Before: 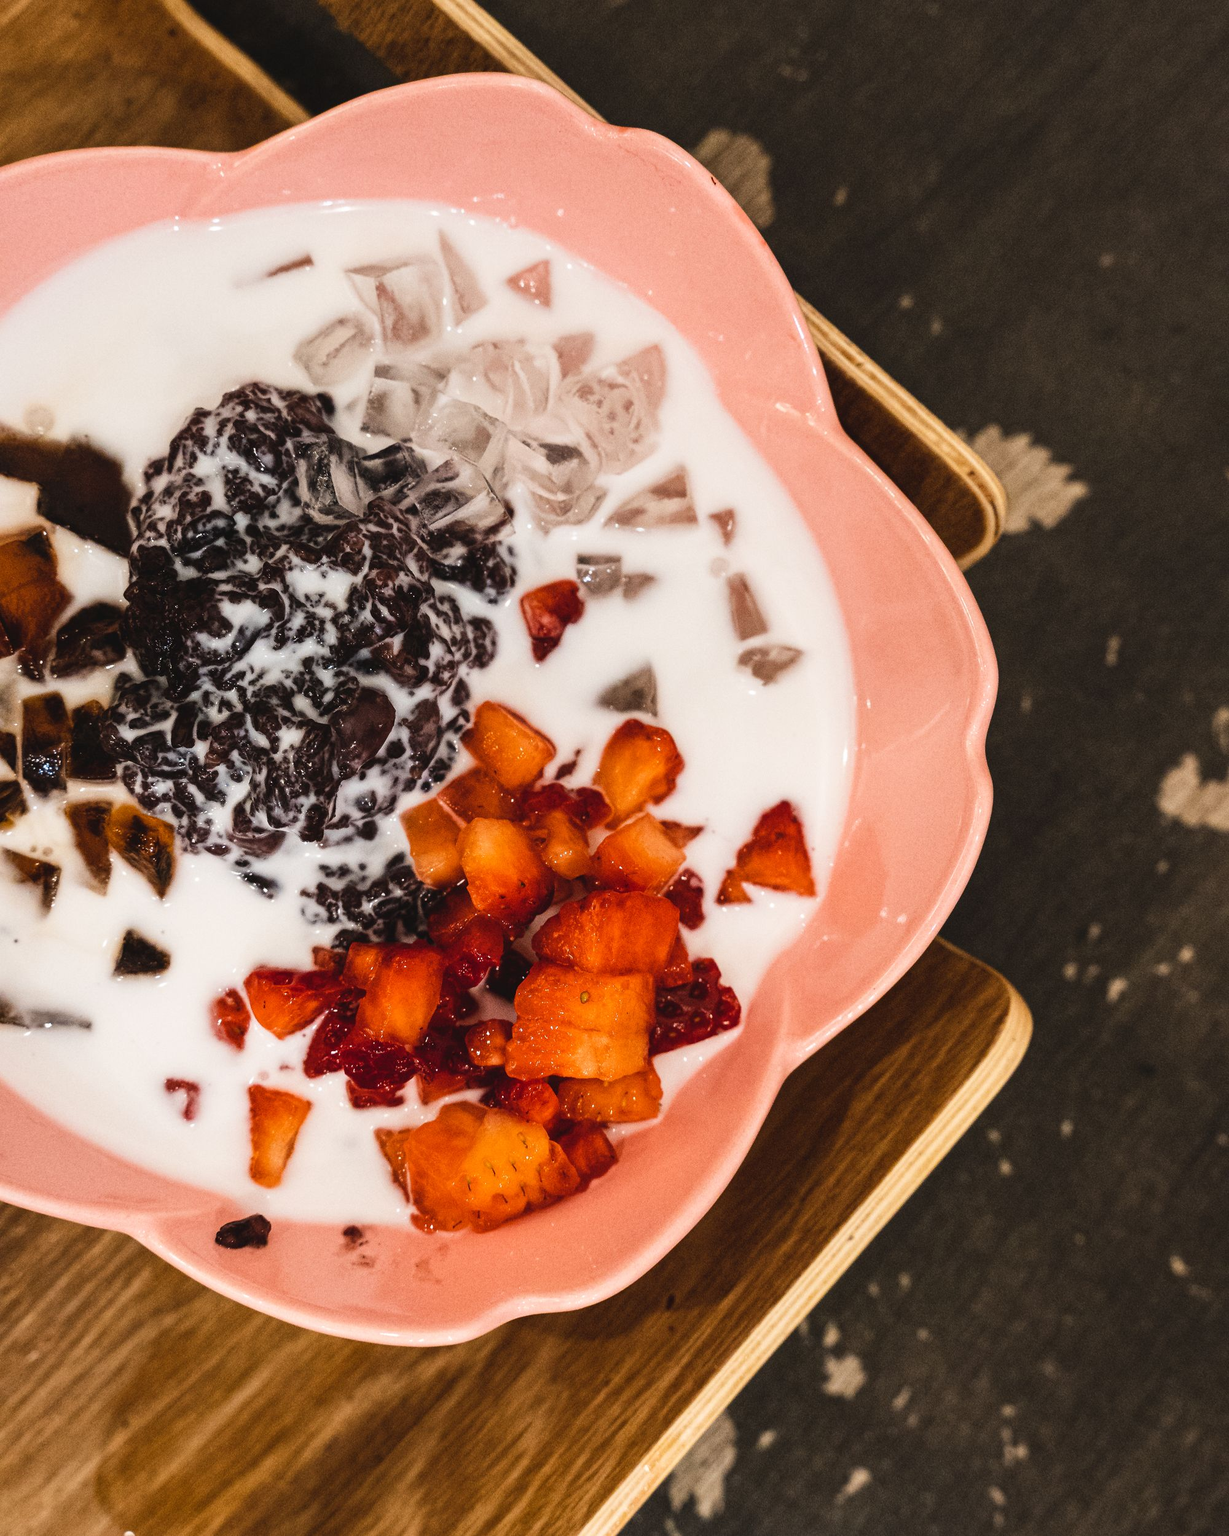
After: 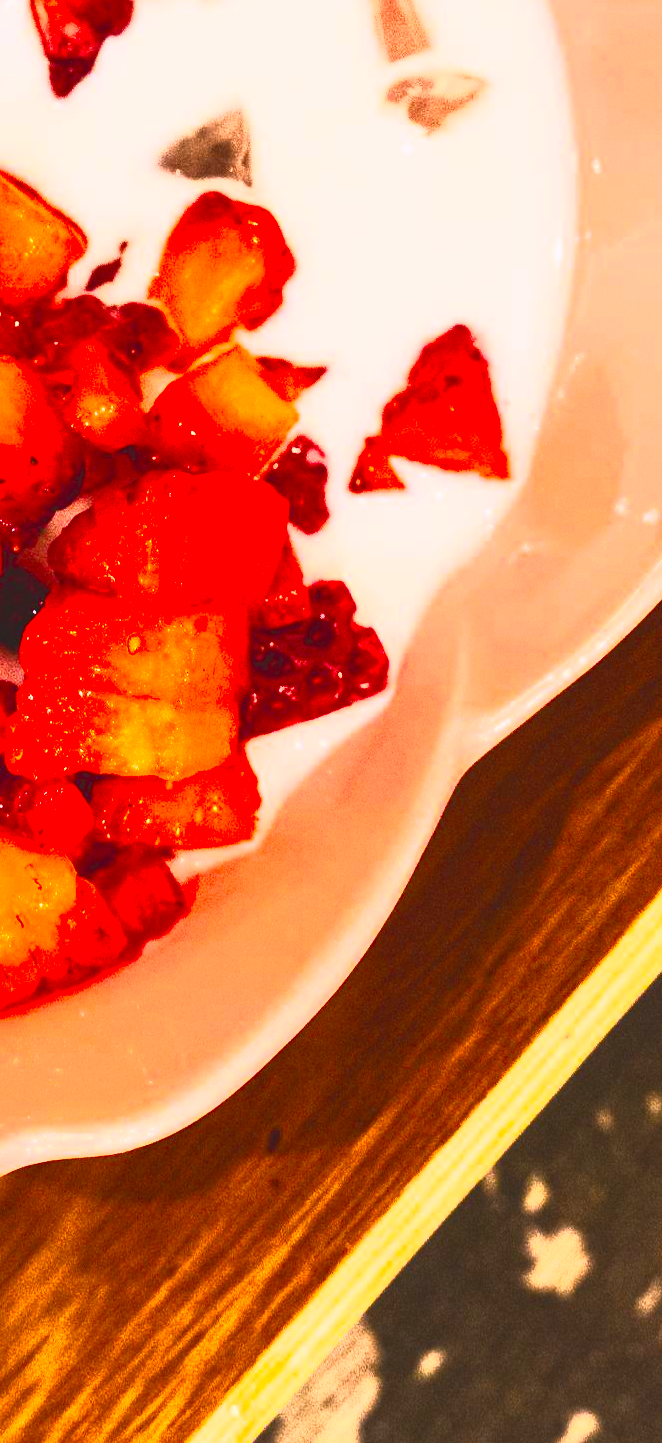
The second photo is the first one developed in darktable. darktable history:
color correction: highlights a* 11.96, highlights b* 11.58
crop: left 40.878%, top 39.176%, right 25.993%, bottom 3.081%
contrast brightness saturation: contrast 1, brightness 1, saturation 1
white balance: red 0.976, blue 1.04
